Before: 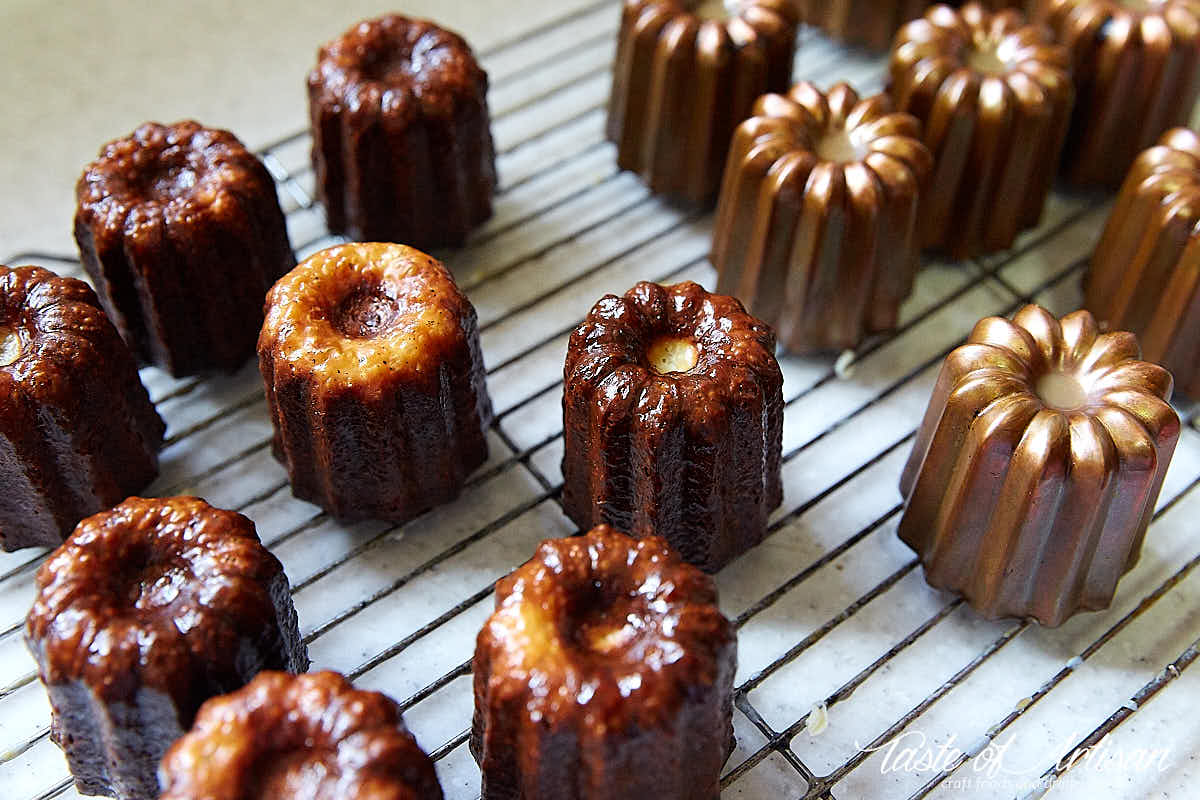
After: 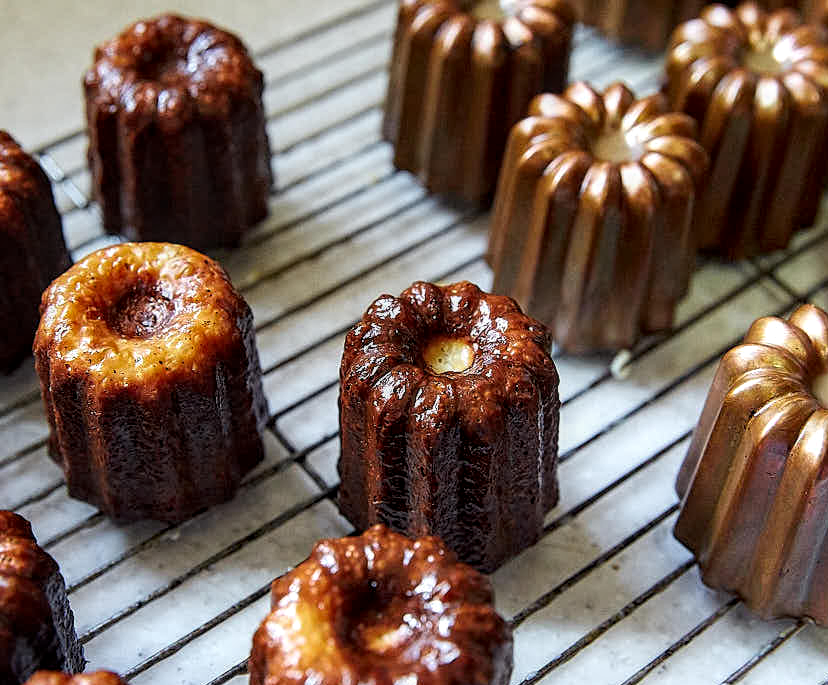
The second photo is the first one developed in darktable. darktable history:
local contrast: highlights 32%, detail 134%
crop: left 18.674%, right 12.326%, bottom 14.265%
